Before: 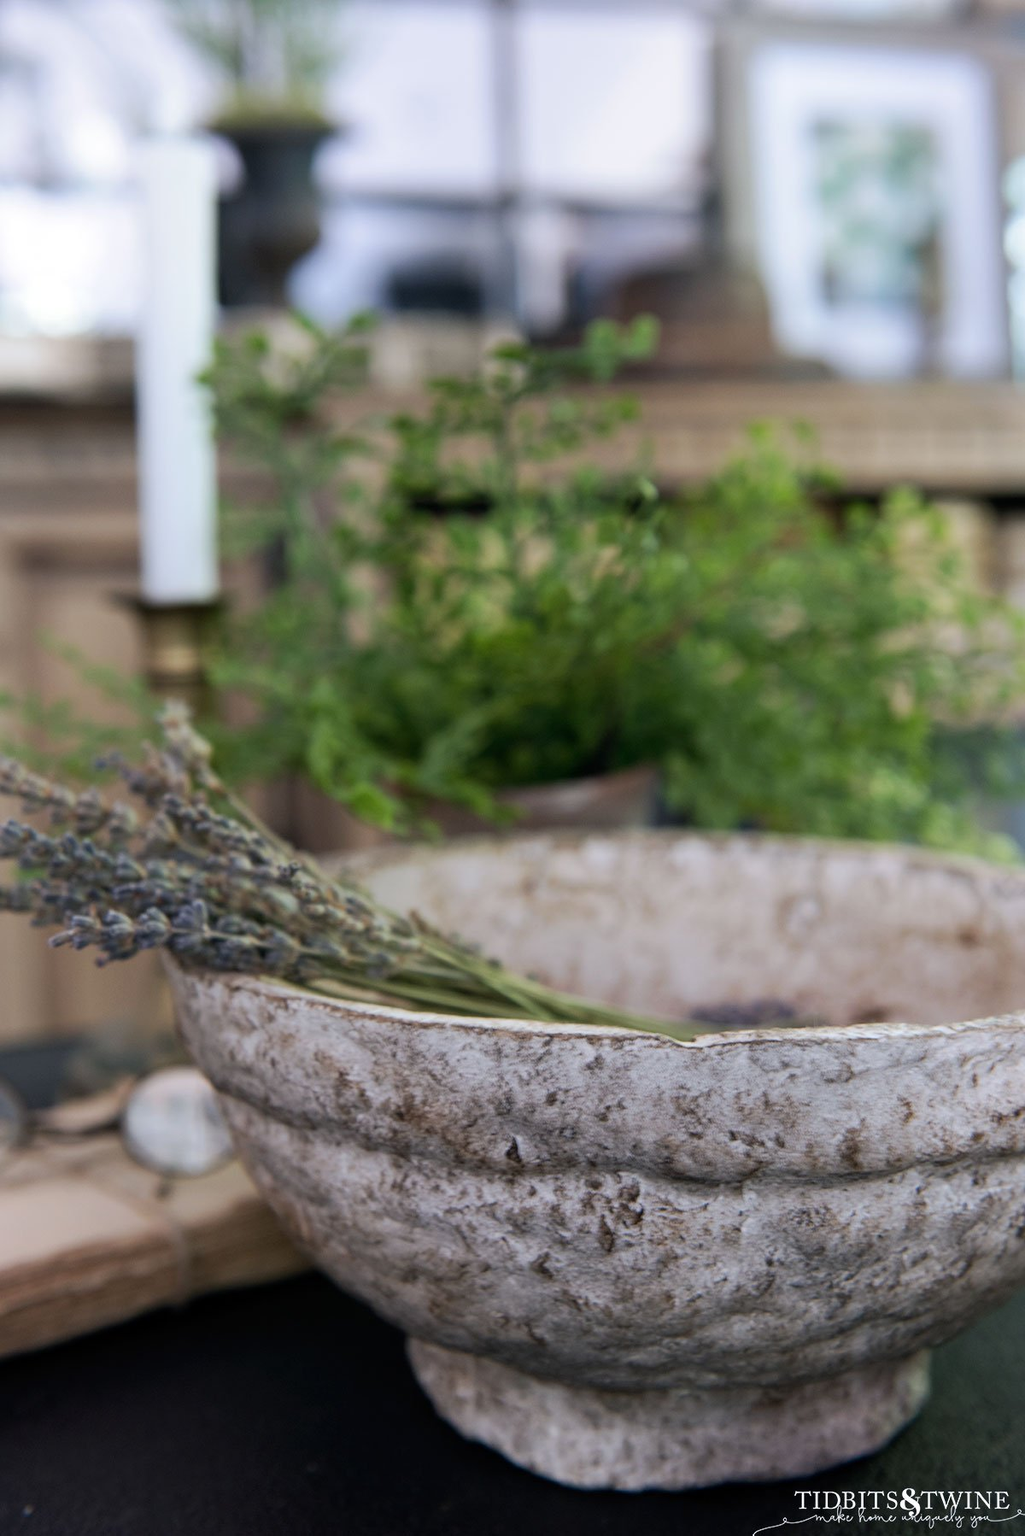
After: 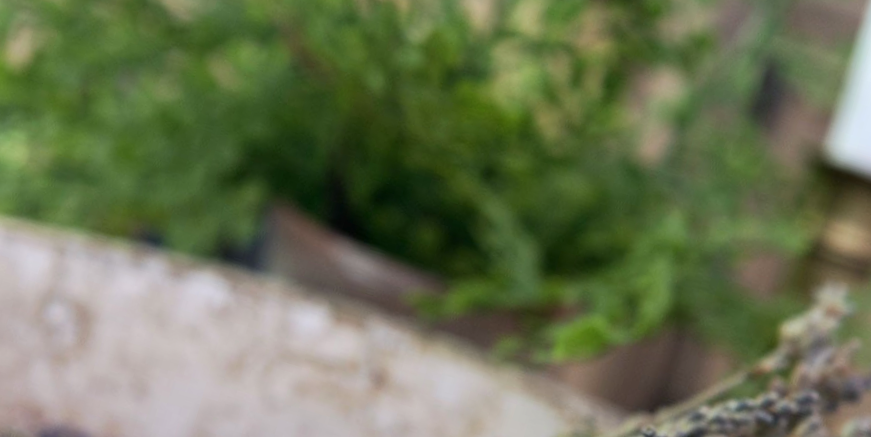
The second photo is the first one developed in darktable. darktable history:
exposure: exposure 0.236 EV, compensate highlight preservation false
crop and rotate: angle 16.12°, top 30.835%, bottom 35.653%
